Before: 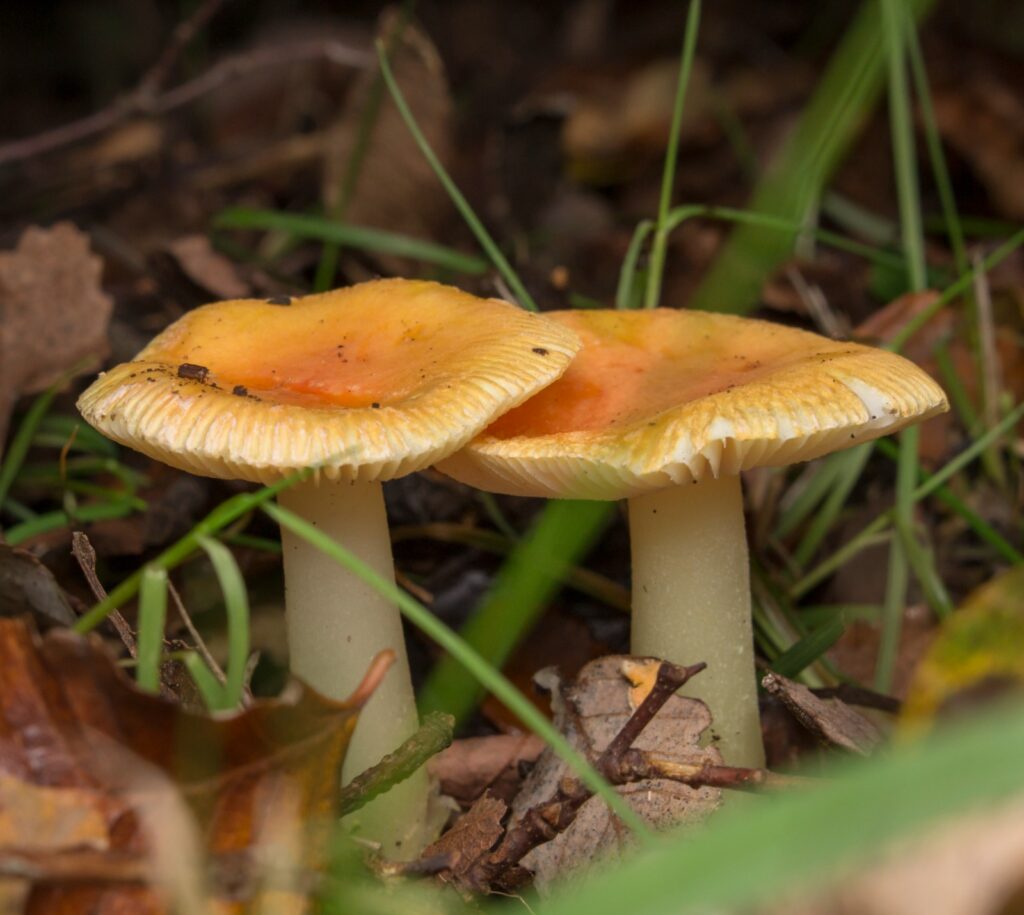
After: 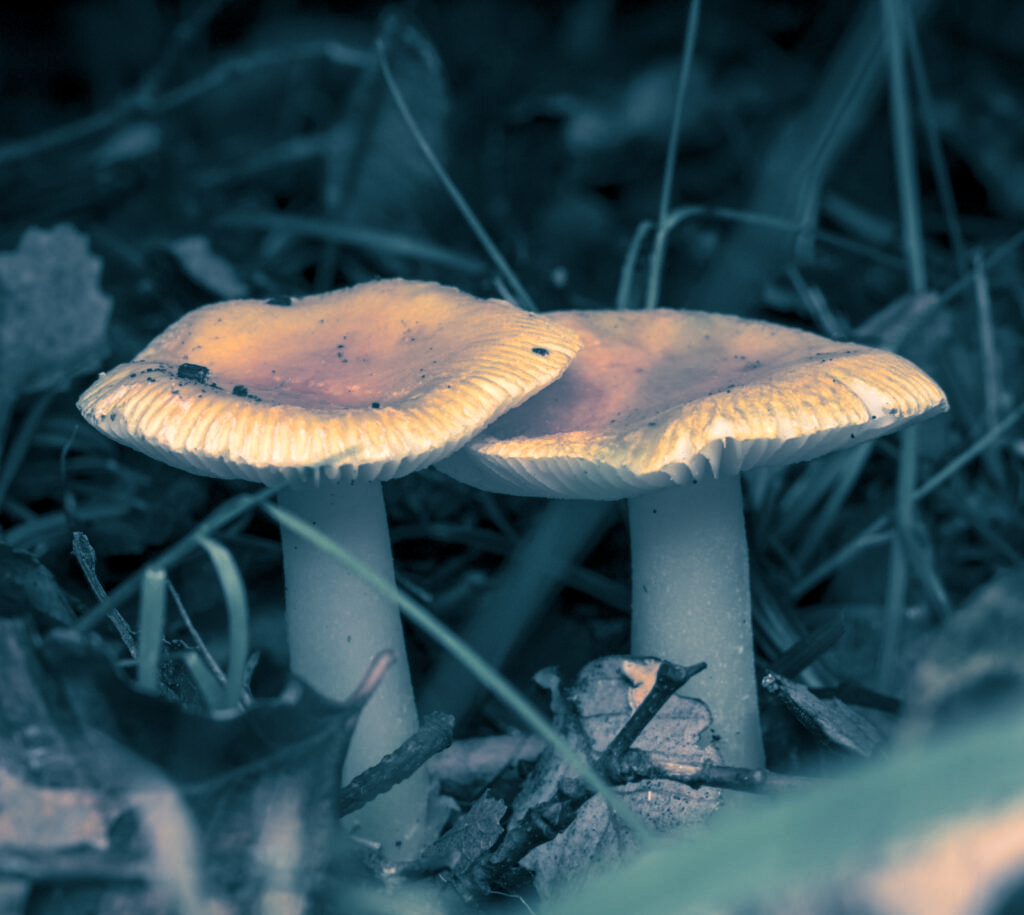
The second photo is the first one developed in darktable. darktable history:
color balance rgb: highlights gain › chroma 2.94%, highlights gain › hue 60.57°, global offset › chroma 0.25%, global offset › hue 256.52°, perceptual saturation grading › global saturation 20%, perceptual saturation grading › highlights -50%, perceptual saturation grading › shadows 30%, contrast 15%
split-toning: shadows › hue 212.4°, balance -70
